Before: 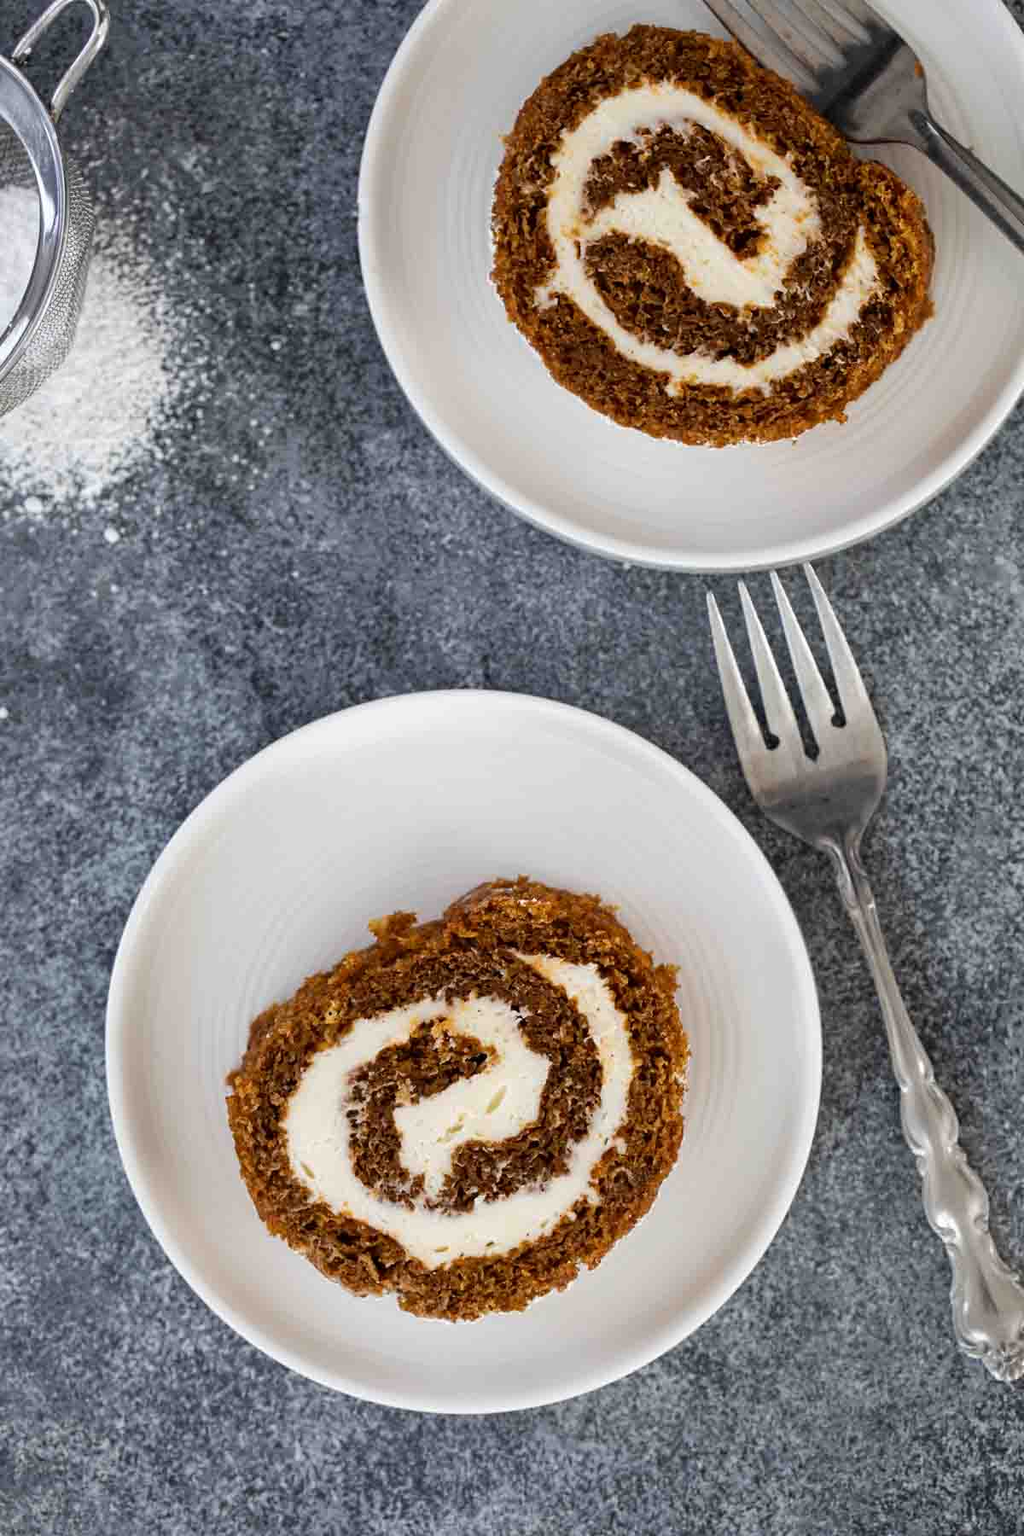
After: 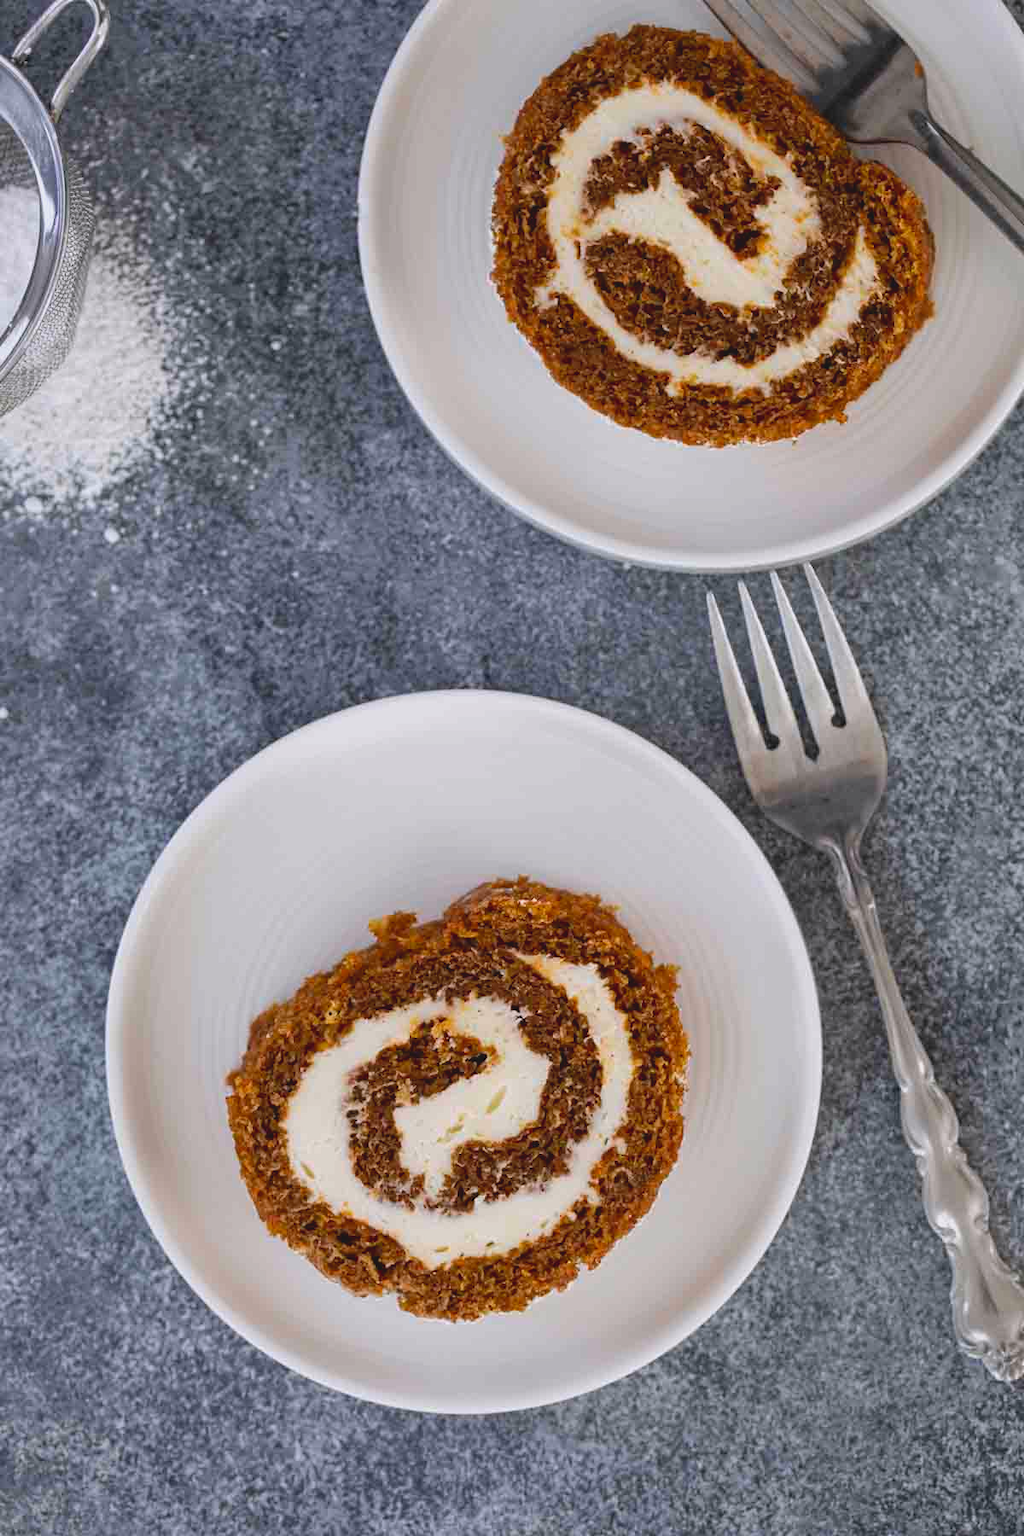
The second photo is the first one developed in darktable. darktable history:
white balance: red 1.009, blue 1.027
lowpass: radius 0.1, contrast 0.85, saturation 1.1, unbound 0
